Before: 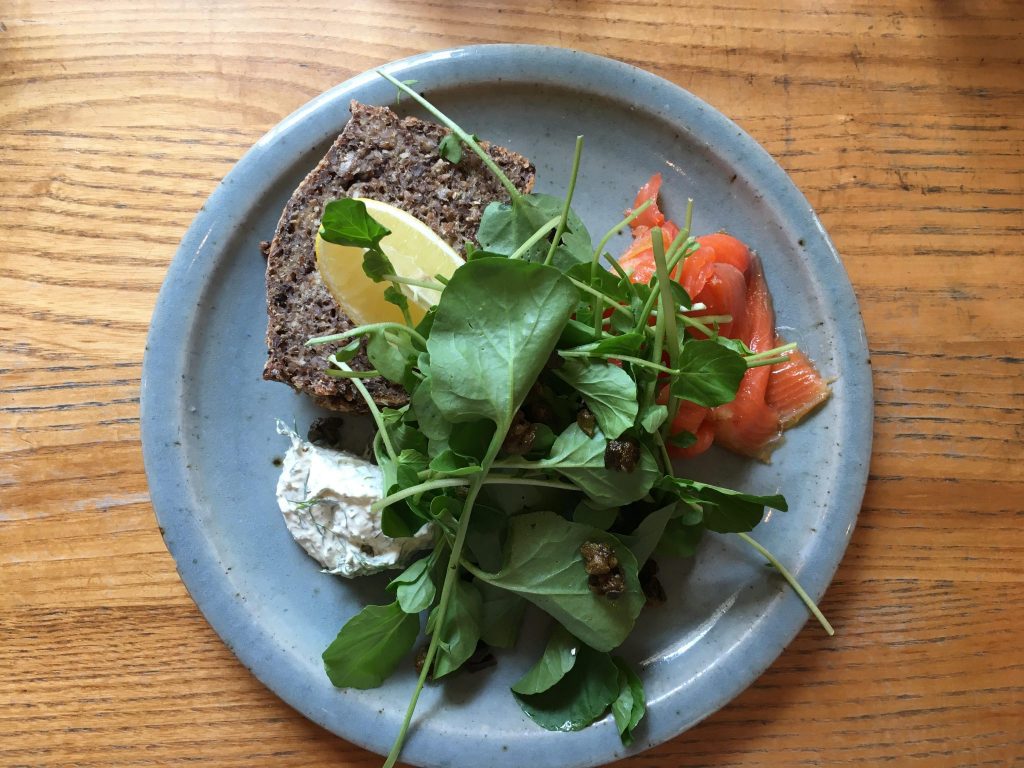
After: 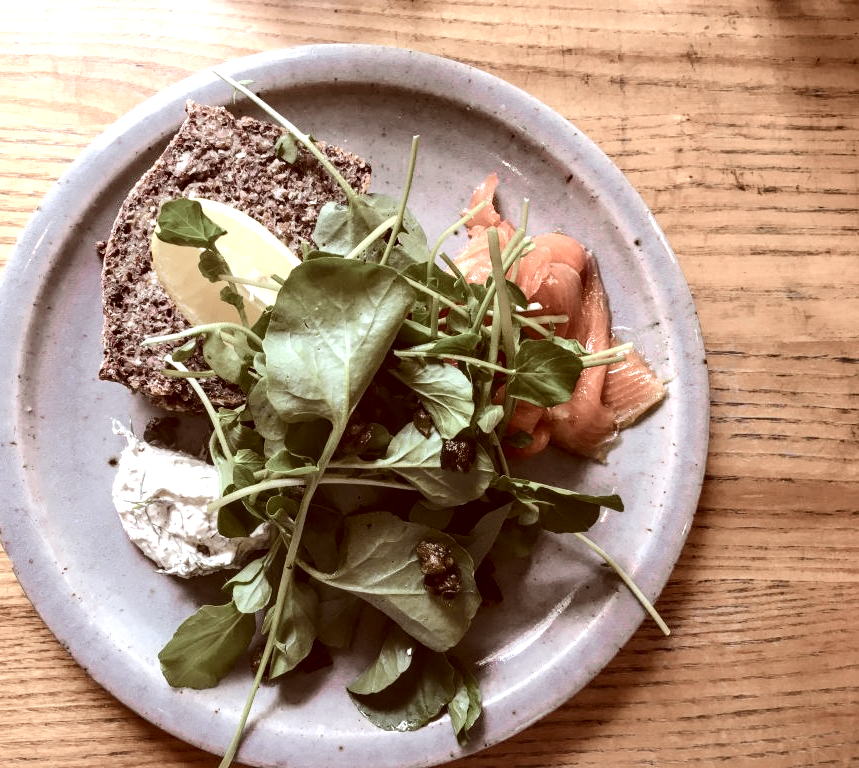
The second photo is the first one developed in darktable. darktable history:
tone equalizer: smoothing diameter 24.88%, edges refinement/feathering 13.2, preserve details guided filter
local contrast: detail 130%
color correction: highlights a* 9.5, highlights b* 8.75, shadows a* 39.54, shadows b* 39.37, saturation 0.806
color balance rgb: shadows lift › chroma 0.762%, shadows lift › hue 111.09°, power › hue 60.52°, perceptual saturation grading › global saturation 0.731%
color zones: curves: ch0 [(0, 0.6) (0.129, 0.508) (0.193, 0.483) (0.429, 0.5) (0.571, 0.5) (0.714, 0.5) (0.857, 0.5) (1, 0.6)]; ch1 [(0, 0.481) (0.112, 0.245) (0.213, 0.223) (0.429, 0.233) (0.571, 0.231) (0.683, 0.242) (0.857, 0.296) (1, 0.481)]
crop: left 16.065%
exposure: black level correction 0, exposure 0.692 EV, compensate exposure bias true, compensate highlight preservation false
tone curve: curves: ch0 [(0, 0) (0.126, 0.061) (0.338, 0.285) (0.494, 0.518) (0.703, 0.762) (1, 1)]; ch1 [(0, 0) (0.364, 0.322) (0.443, 0.441) (0.5, 0.501) (0.55, 0.578) (1, 1)]; ch2 [(0, 0) (0.44, 0.424) (0.501, 0.499) (0.557, 0.564) (0.613, 0.682) (0.707, 0.746) (1, 1)], color space Lab, independent channels, preserve colors none
